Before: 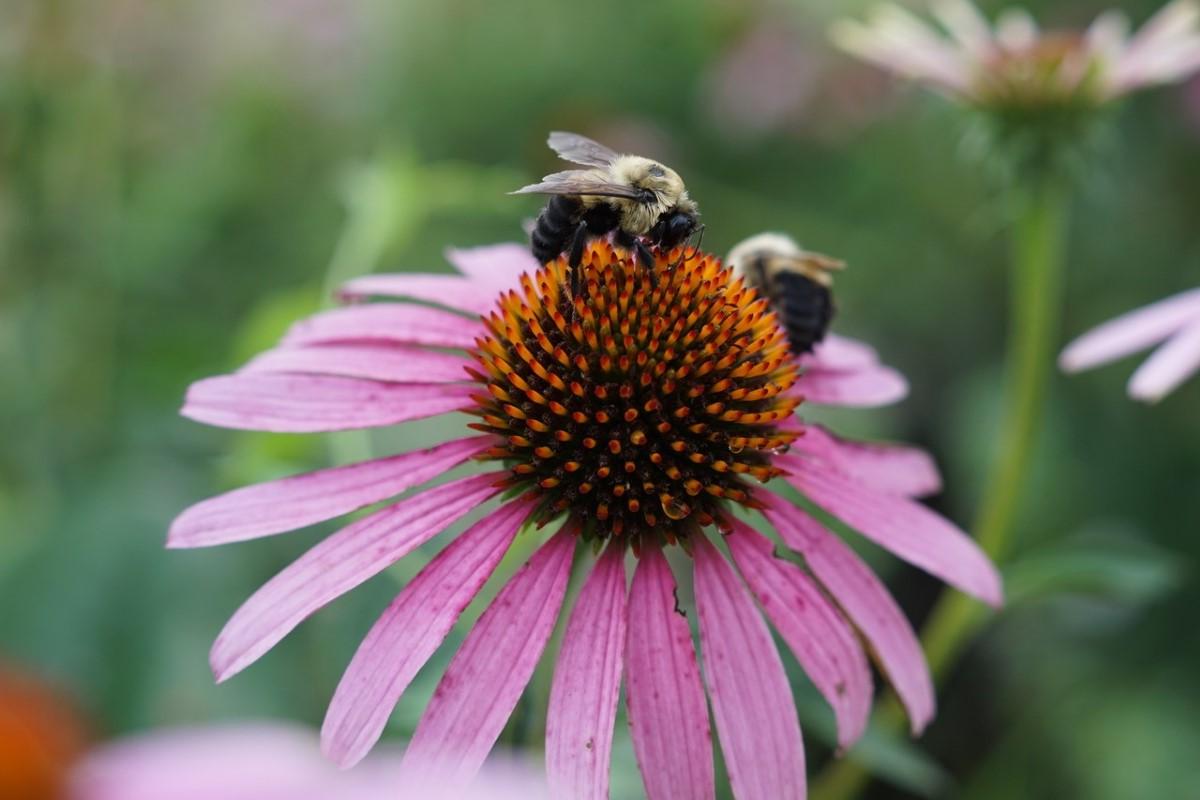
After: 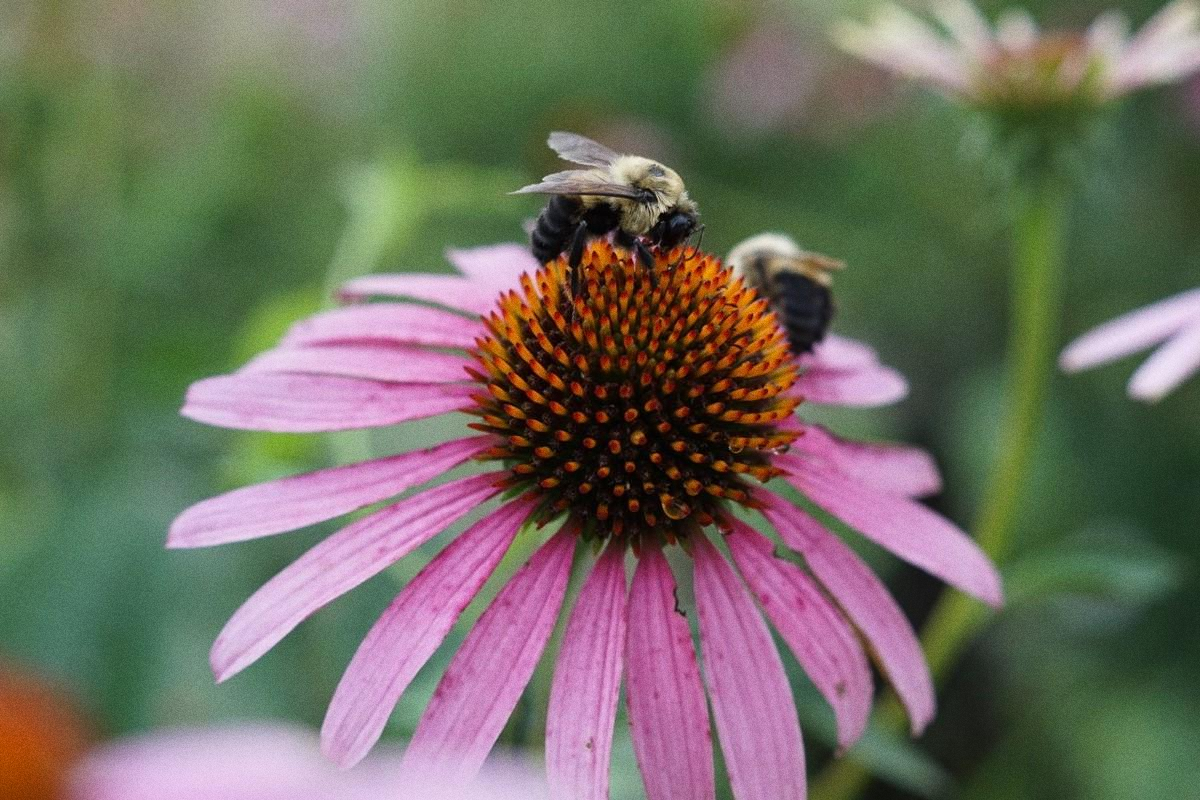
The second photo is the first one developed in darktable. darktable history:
tone equalizer: on, module defaults
grain: coarseness 3.21 ISO
